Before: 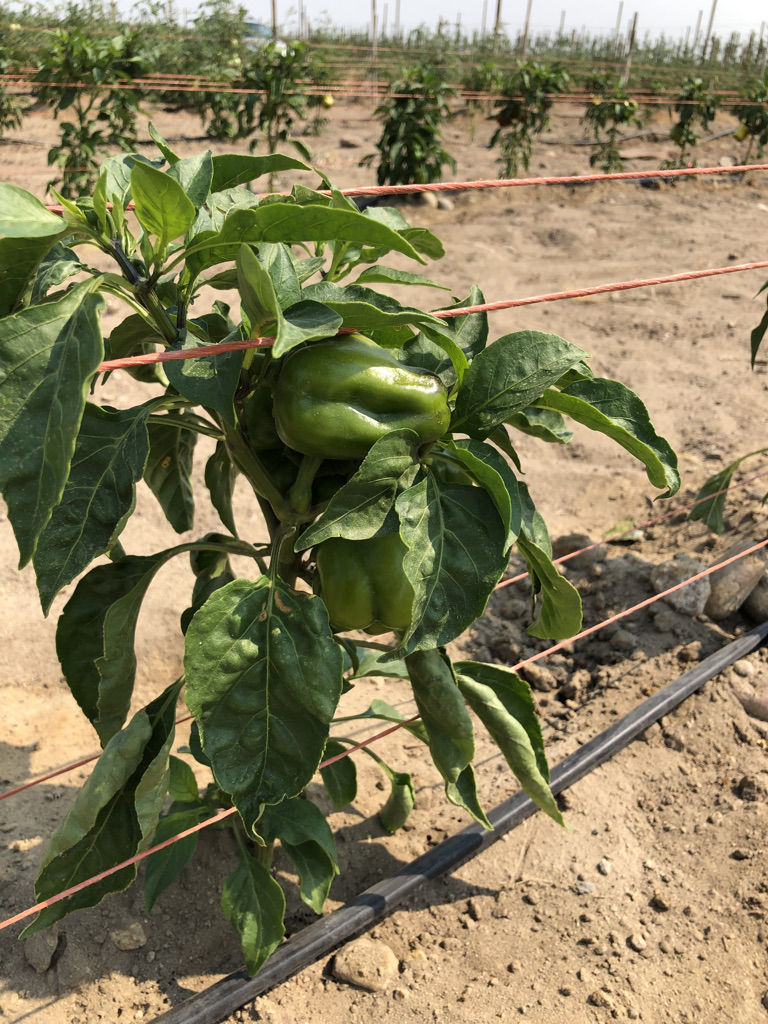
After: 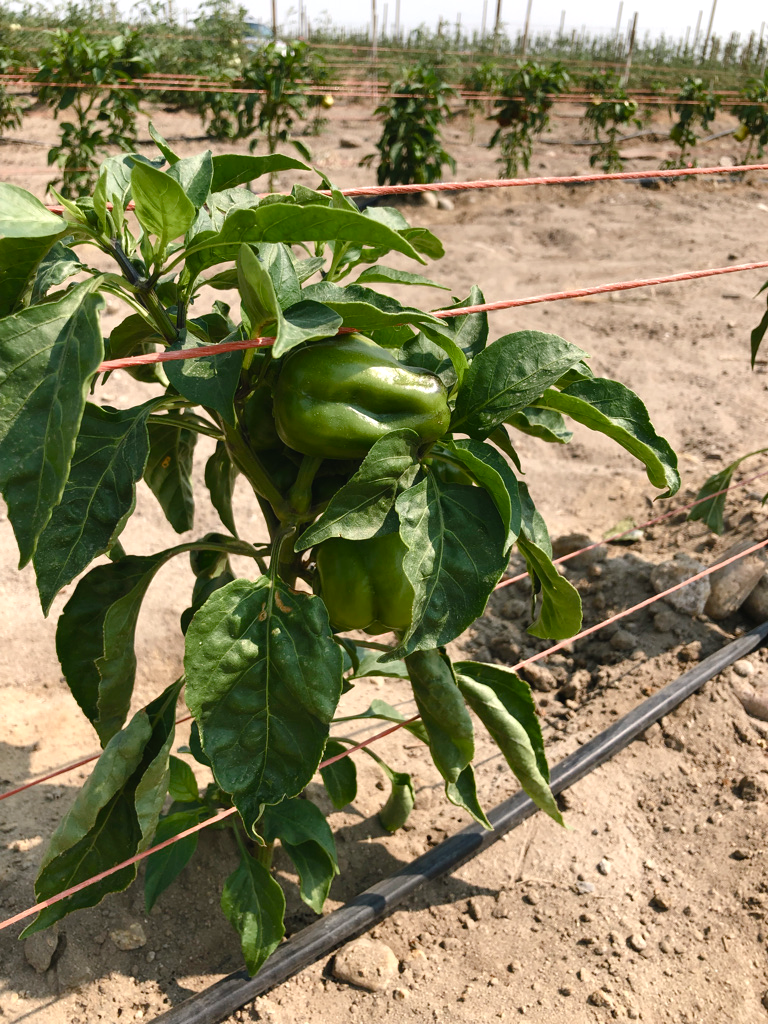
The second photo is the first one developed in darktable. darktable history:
color balance rgb: shadows lift › luminance -10%, shadows lift › chroma 1%, shadows lift › hue 113°, power › luminance -15%, highlights gain › chroma 0.2%, highlights gain › hue 333°, global offset › luminance 0.5%, perceptual saturation grading › global saturation 20%, perceptual saturation grading › highlights -50%, perceptual saturation grading › shadows 25%, contrast -10%
exposure: black level correction 0, exposure 0.4 EV, compensate exposure bias true, compensate highlight preservation false
